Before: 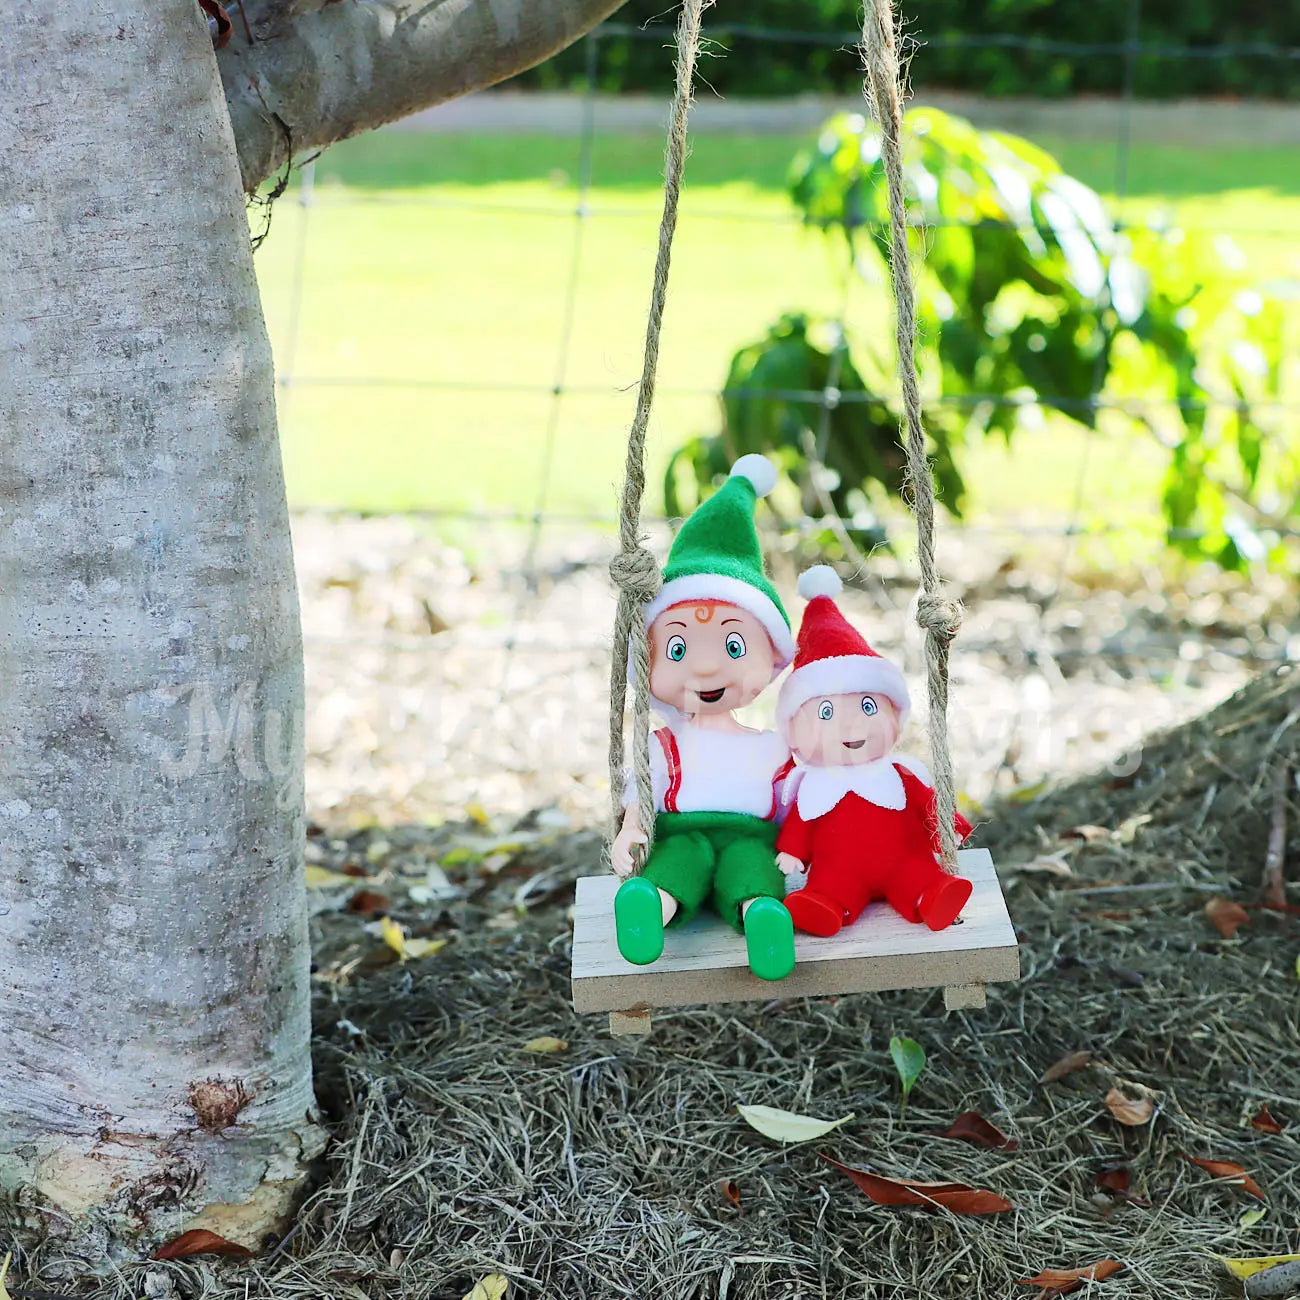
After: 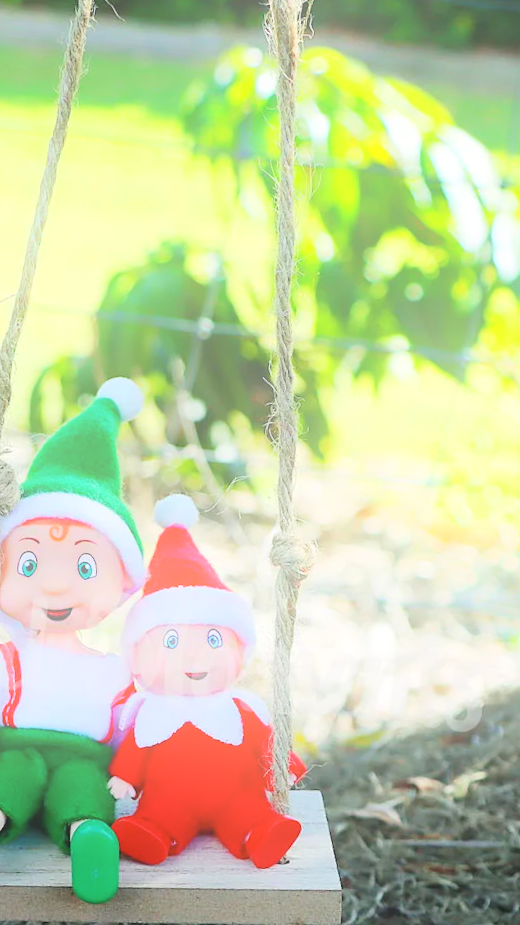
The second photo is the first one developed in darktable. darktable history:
bloom: on, module defaults
crop and rotate: left 49.936%, top 10.094%, right 13.136%, bottom 24.256%
rotate and perspective: rotation 5.12°, automatic cropping off
